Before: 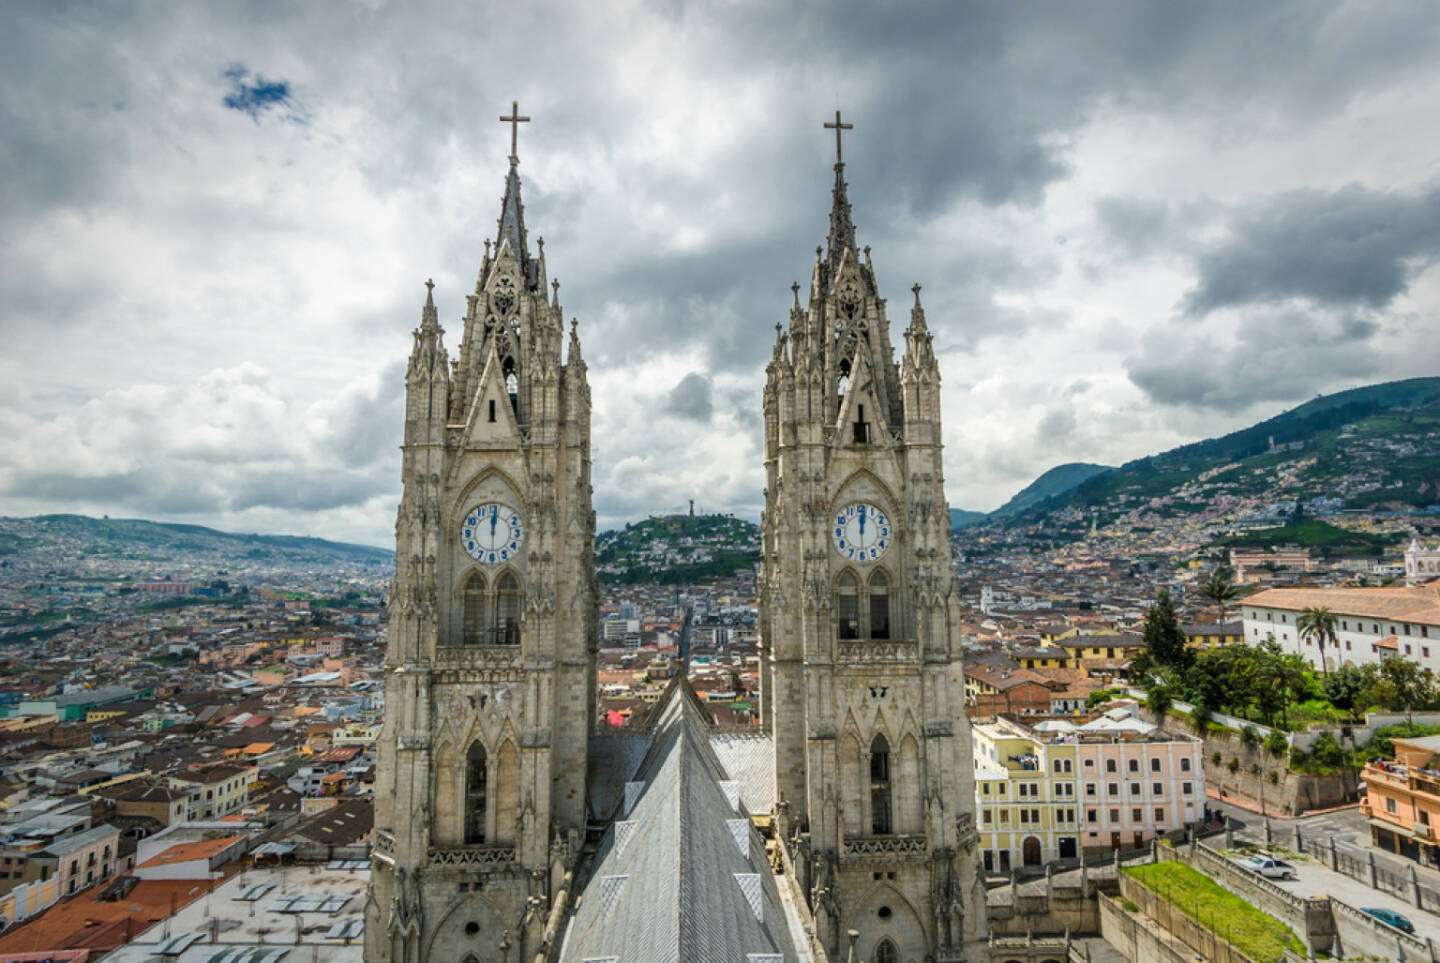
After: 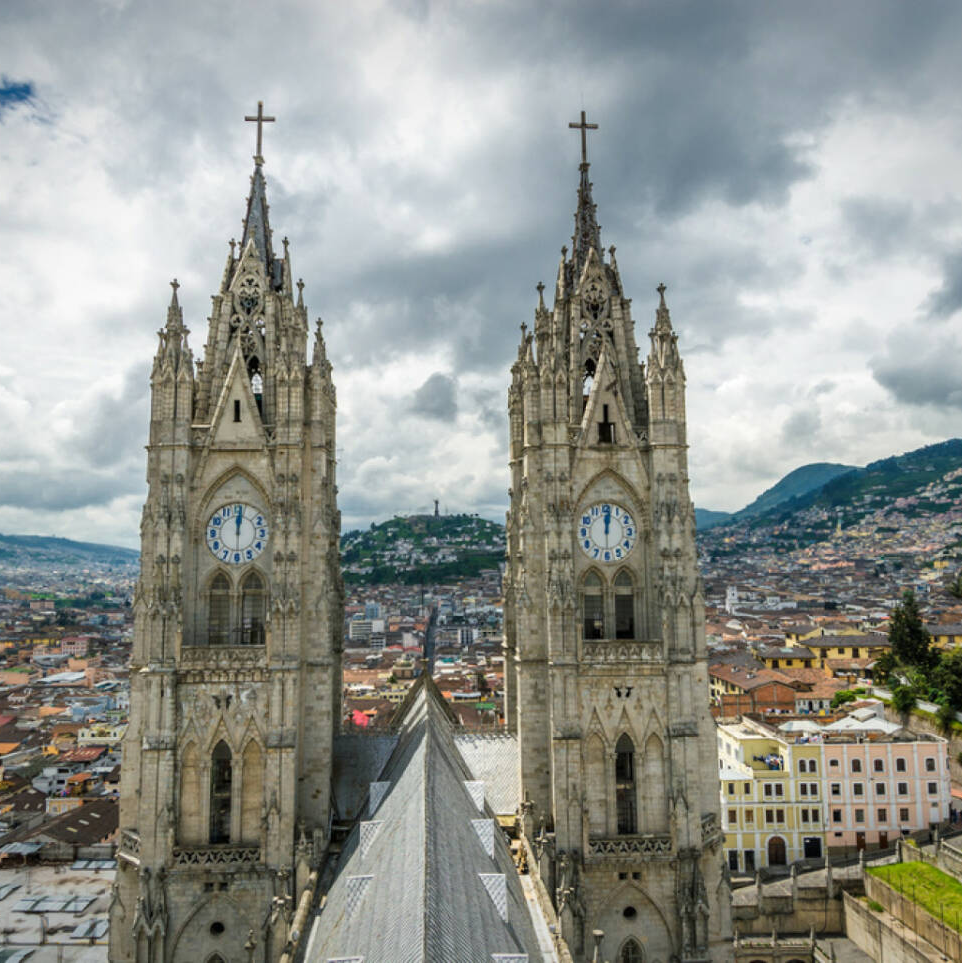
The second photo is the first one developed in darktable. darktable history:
crop and rotate: left 17.709%, right 15.443%
